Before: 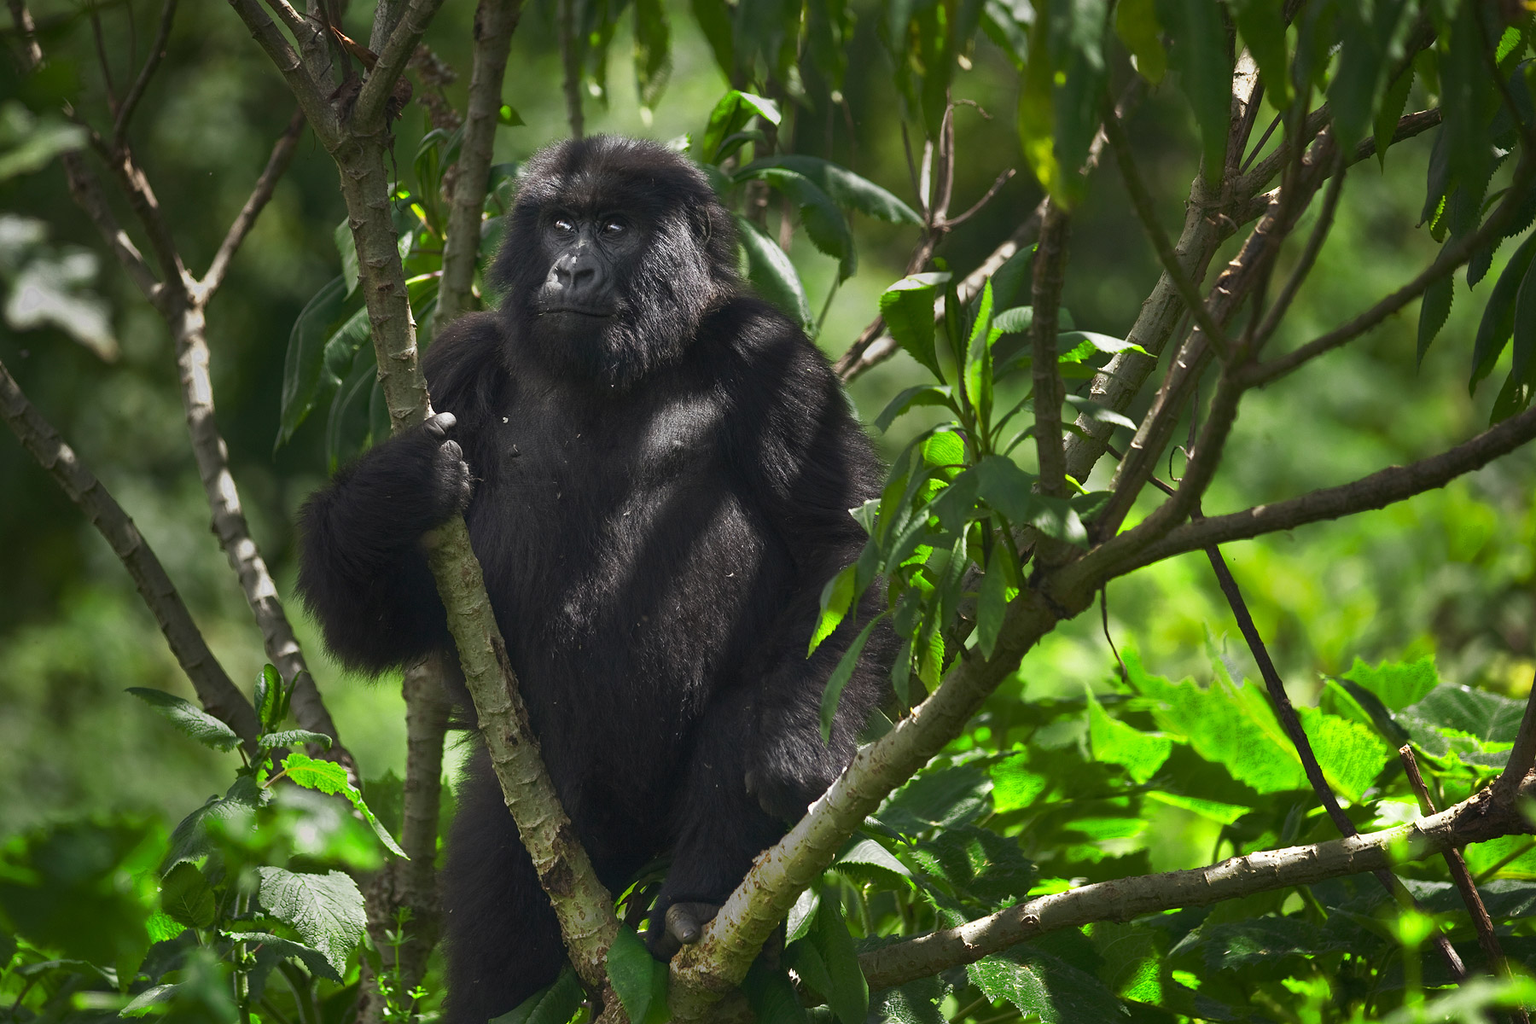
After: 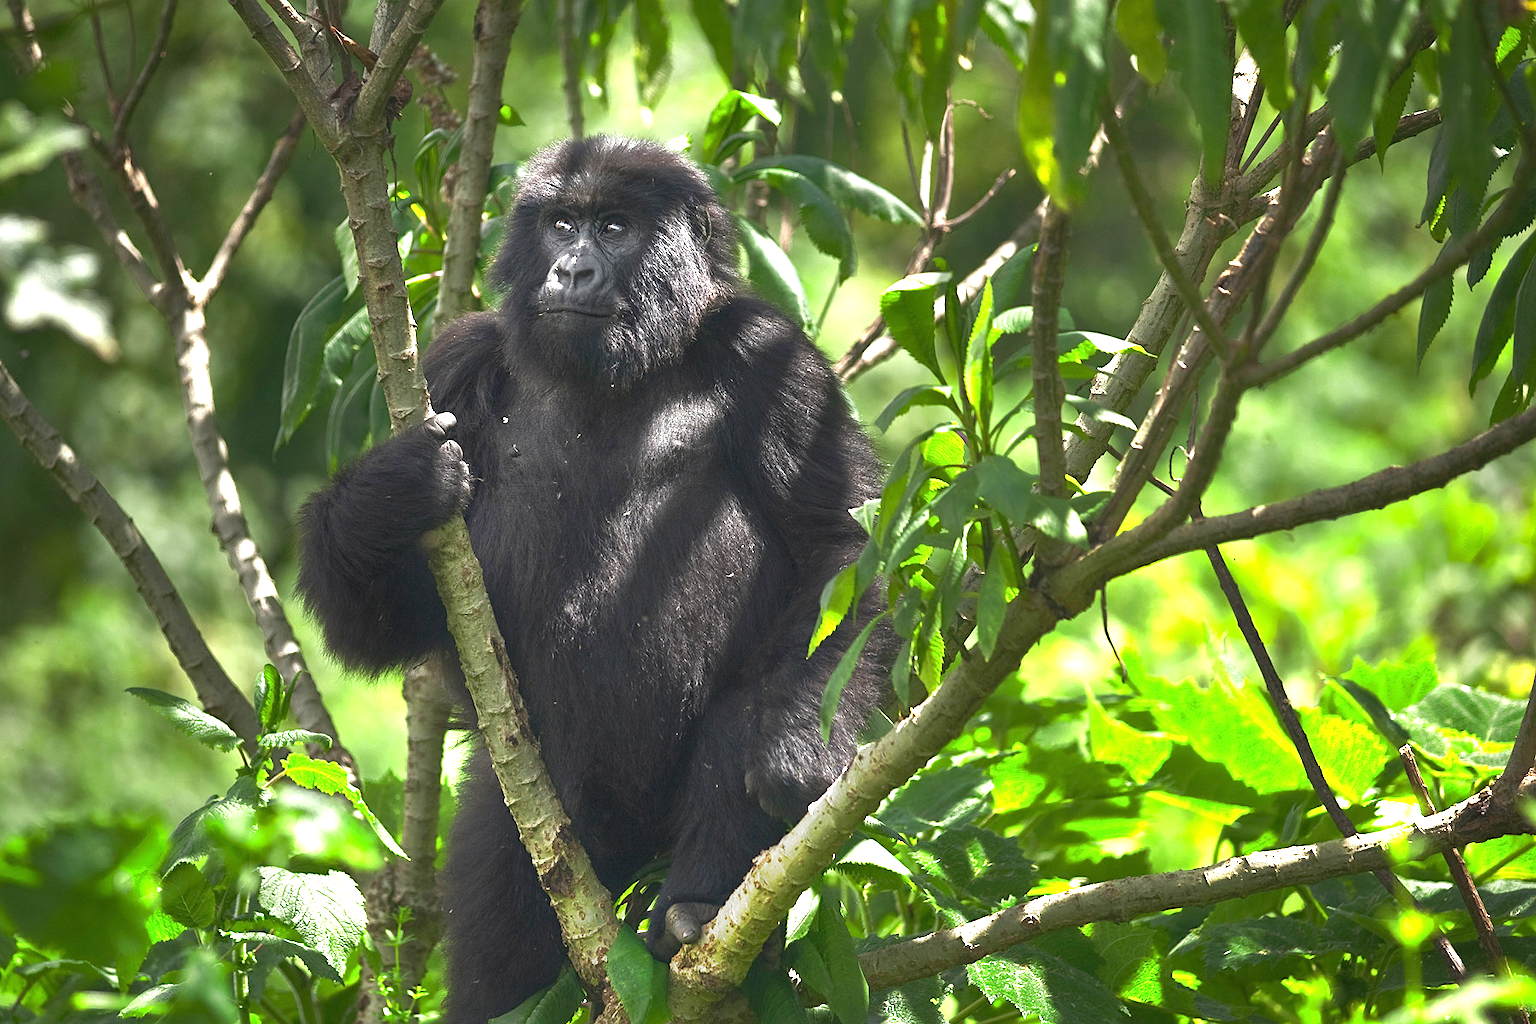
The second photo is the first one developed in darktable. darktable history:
exposure: black level correction 0, exposure 1.388 EV, compensate exposure bias true, compensate highlight preservation false
sharpen: amount 0.2
